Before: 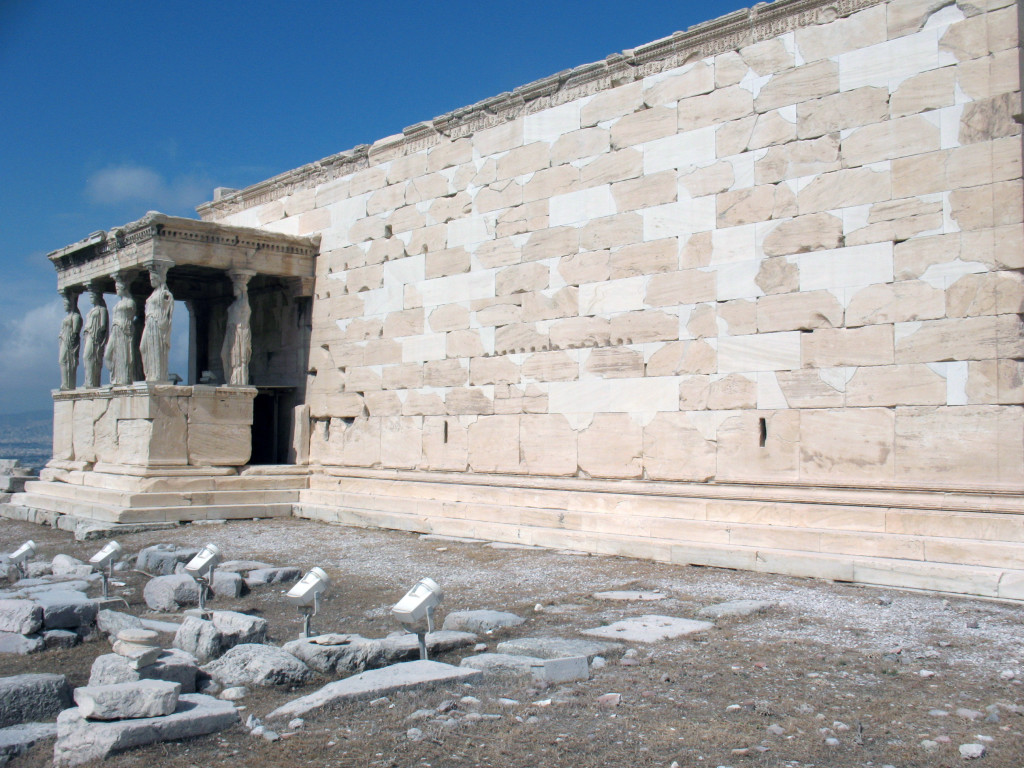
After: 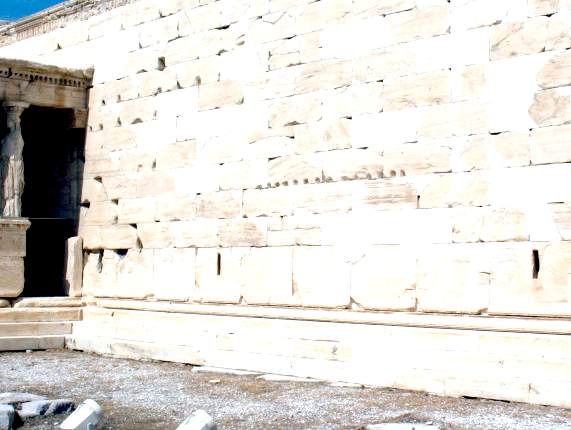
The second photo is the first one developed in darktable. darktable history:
crop and rotate: left 22.17%, top 21.928%, right 22.028%, bottom 21.996%
exposure: black level correction 0.032, exposure 0.323 EV, compensate highlight preservation false
tone equalizer: -8 EV -0.426 EV, -7 EV -0.392 EV, -6 EV -0.36 EV, -5 EV -0.198 EV, -3 EV 0.206 EV, -2 EV 0.316 EV, -1 EV 0.37 EV, +0 EV 0.411 EV, edges refinement/feathering 500, mask exposure compensation -1.57 EV, preserve details no
haze removal: compatibility mode true, adaptive false
